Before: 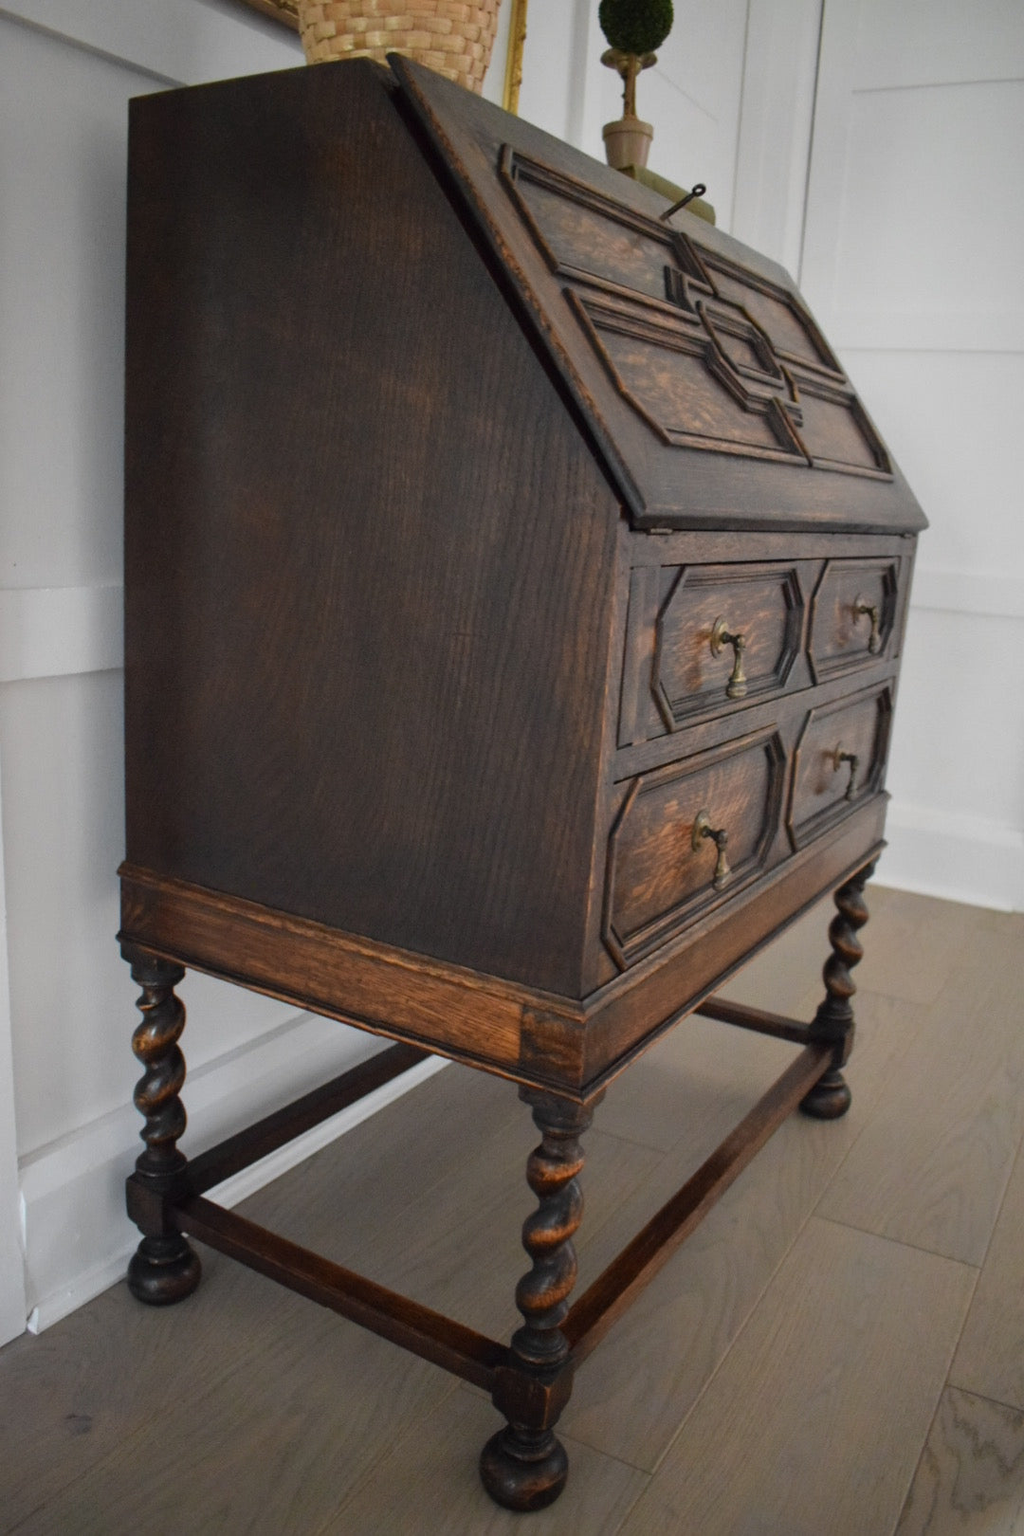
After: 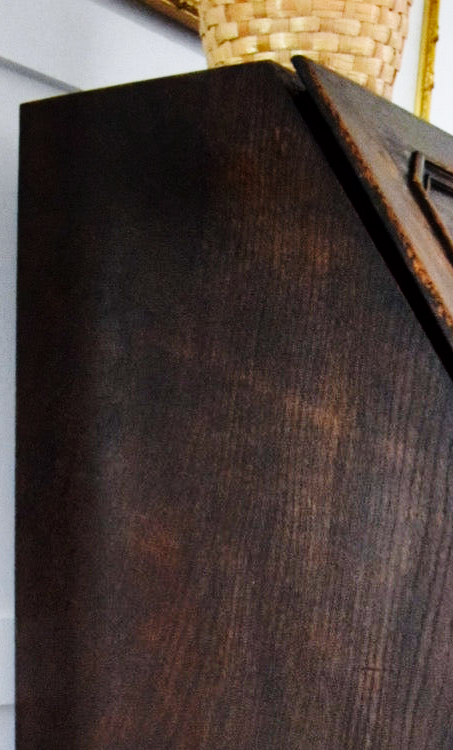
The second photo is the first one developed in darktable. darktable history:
white balance: red 0.974, blue 1.044
crop and rotate: left 10.817%, top 0.062%, right 47.194%, bottom 53.626%
local contrast: mode bilateral grid, contrast 20, coarseness 50, detail 132%, midtone range 0.2
base curve: curves: ch0 [(0, 0) (0, 0) (0.002, 0.001) (0.008, 0.003) (0.019, 0.011) (0.037, 0.037) (0.064, 0.11) (0.102, 0.232) (0.152, 0.379) (0.216, 0.524) (0.296, 0.665) (0.394, 0.789) (0.512, 0.881) (0.651, 0.945) (0.813, 0.986) (1, 1)], preserve colors none
